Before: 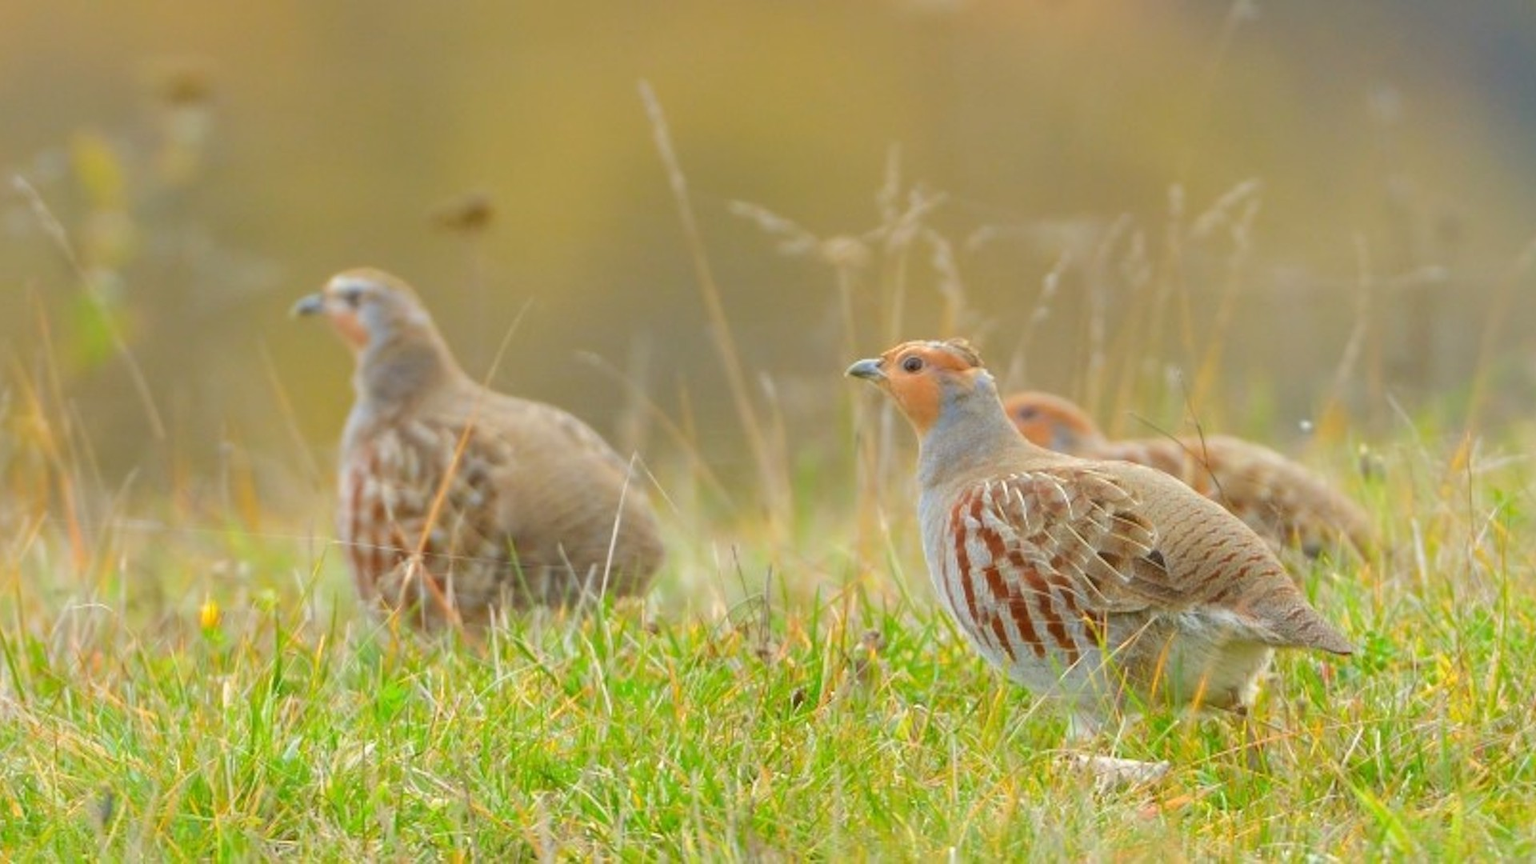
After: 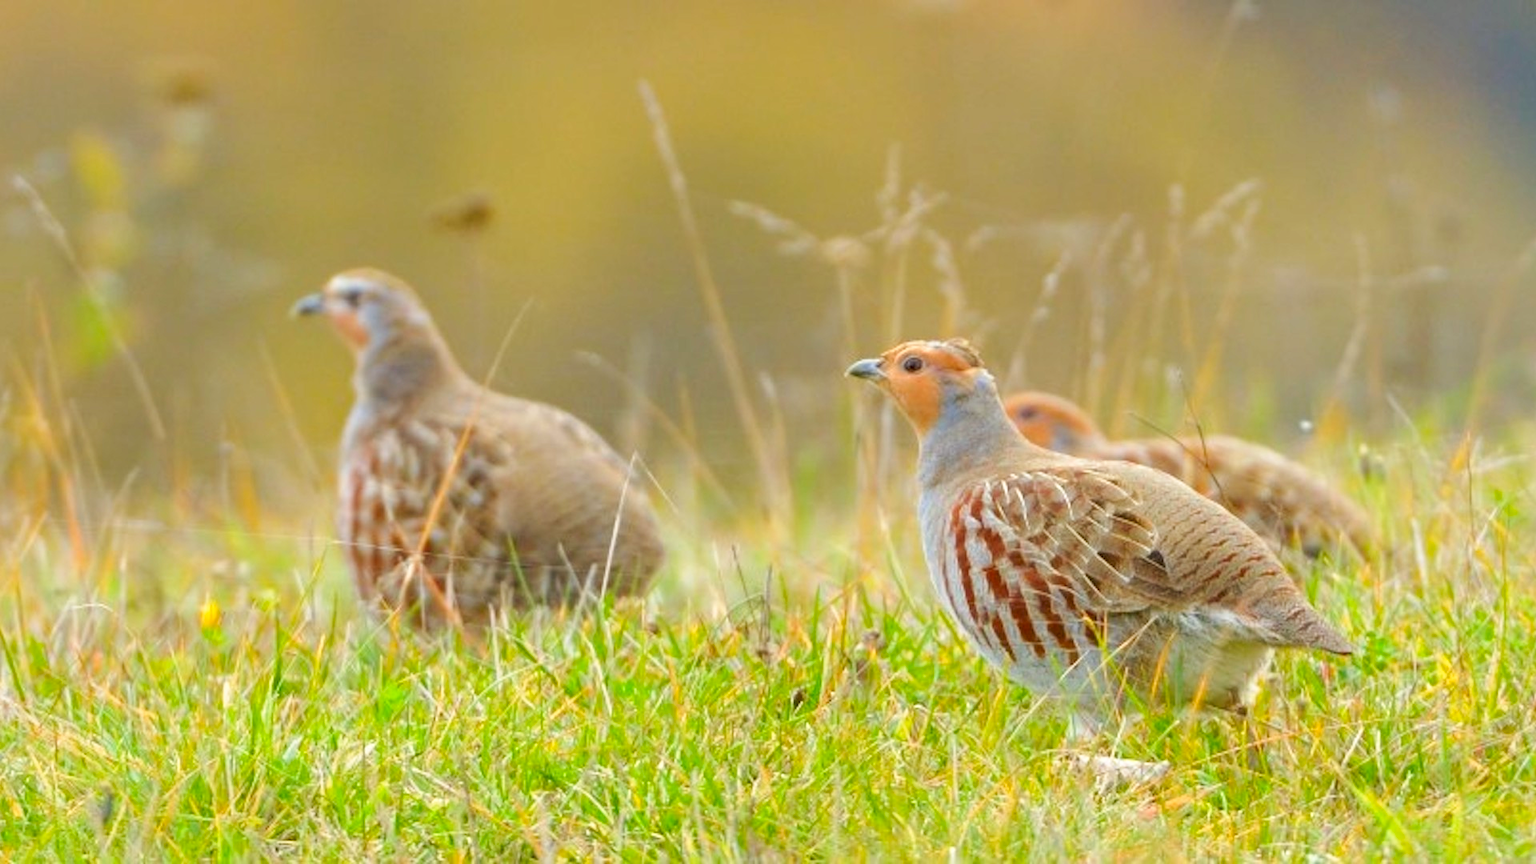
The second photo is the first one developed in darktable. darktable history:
tone curve: curves: ch0 [(0, 0) (0.003, 0.019) (0.011, 0.022) (0.025, 0.03) (0.044, 0.049) (0.069, 0.08) (0.1, 0.111) (0.136, 0.144) (0.177, 0.189) (0.224, 0.23) (0.277, 0.285) (0.335, 0.356) (0.399, 0.428) (0.468, 0.511) (0.543, 0.597) (0.623, 0.682) (0.709, 0.773) (0.801, 0.865) (0.898, 0.945) (1, 1)], preserve colors none
haze removal: compatibility mode true, adaptive false
